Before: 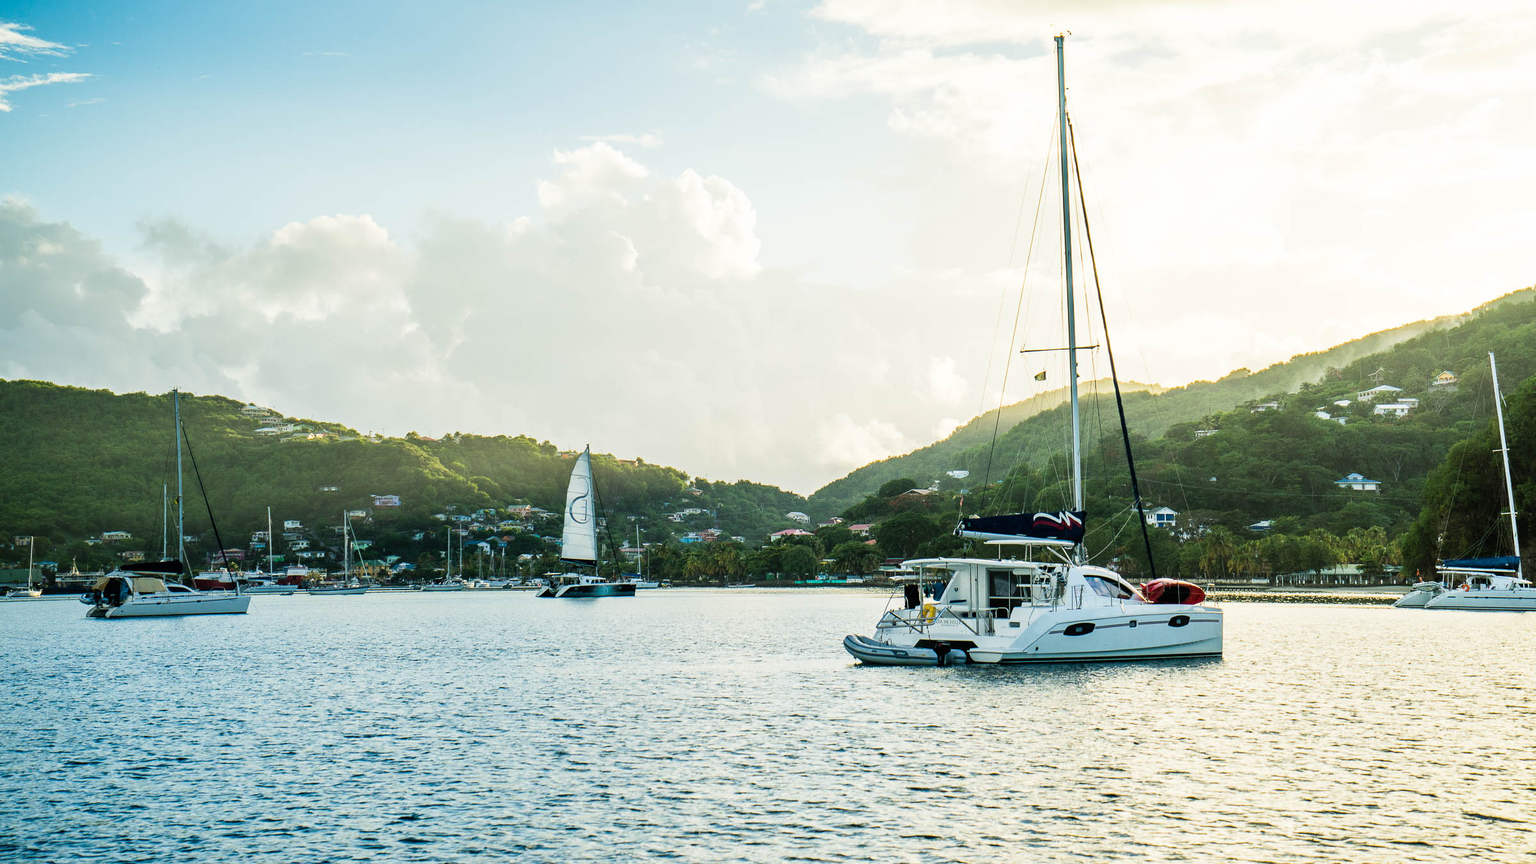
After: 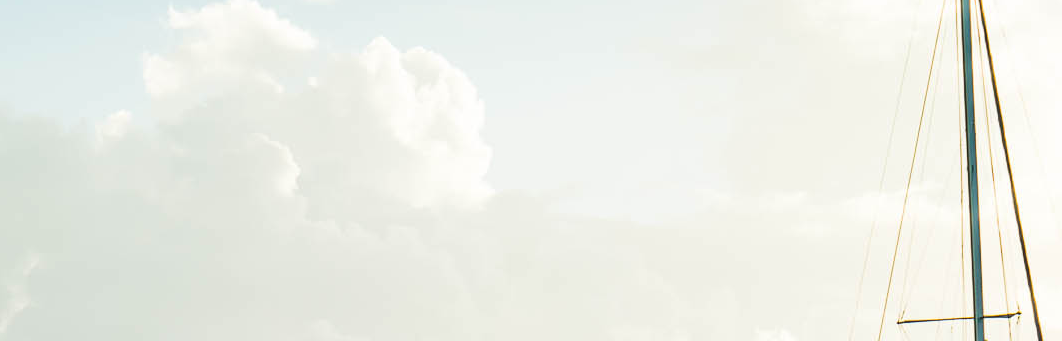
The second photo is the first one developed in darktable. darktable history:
crop: left 29.043%, top 16.855%, right 26.7%, bottom 57.876%
